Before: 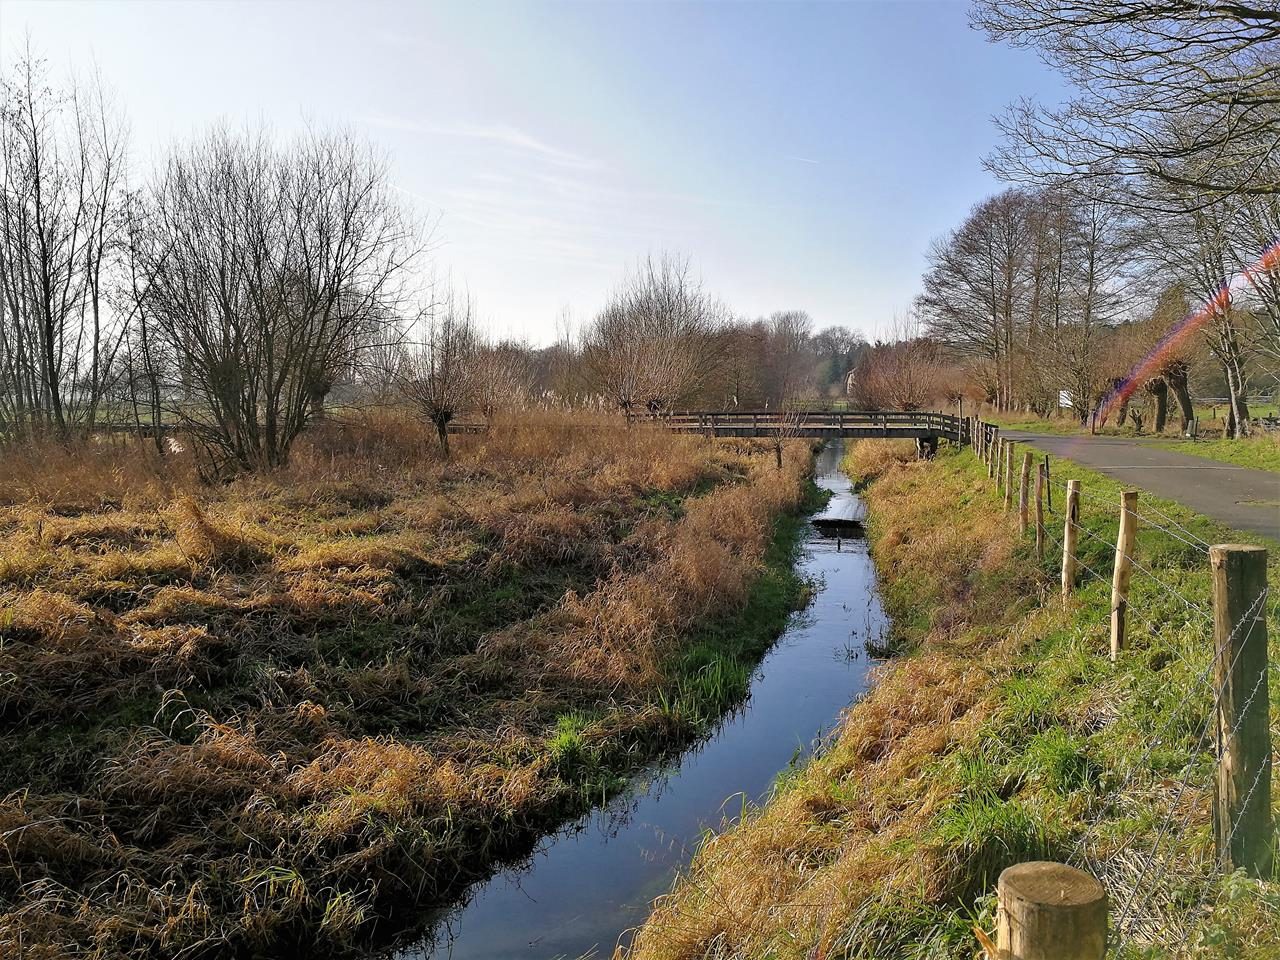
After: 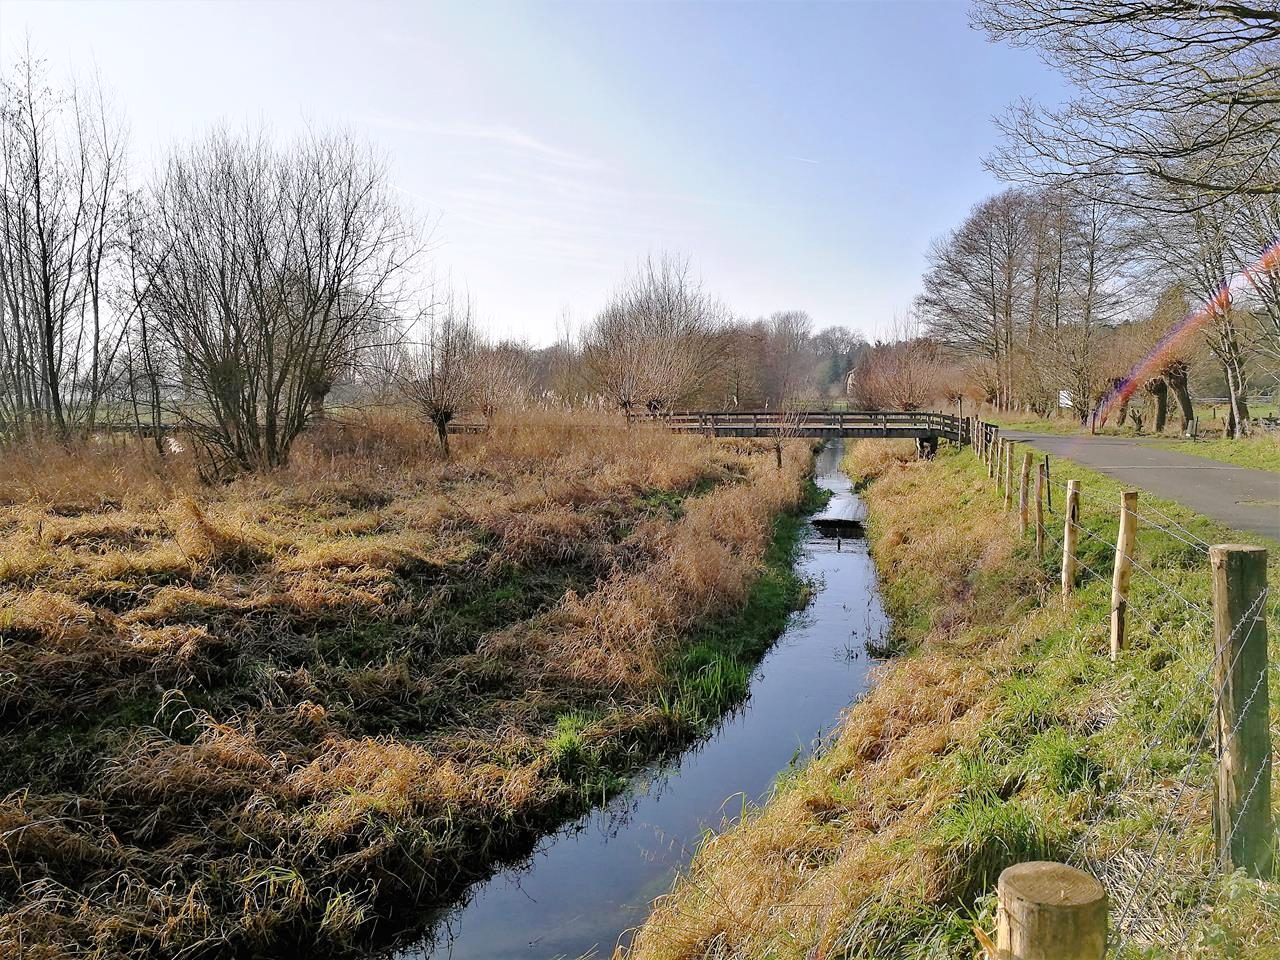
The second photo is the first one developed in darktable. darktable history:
color correction: saturation 0.99
tone curve: curves: ch0 [(0, 0) (0.003, 0.003) (0.011, 0.014) (0.025, 0.027) (0.044, 0.044) (0.069, 0.064) (0.1, 0.108) (0.136, 0.153) (0.177, 0.208) (0.224, 0.275) (0.277, 0.349) (0.335, 0.422) (0.399, 0.492) (0.468, 0.557) (0.543, 0.617) (0.623, 0.682) (0.709, 0.745) (0.801, 0.826) (0.898, 0.916) (1, 1)], preserve colors none
white balance: red 1.004, blue 1.024
